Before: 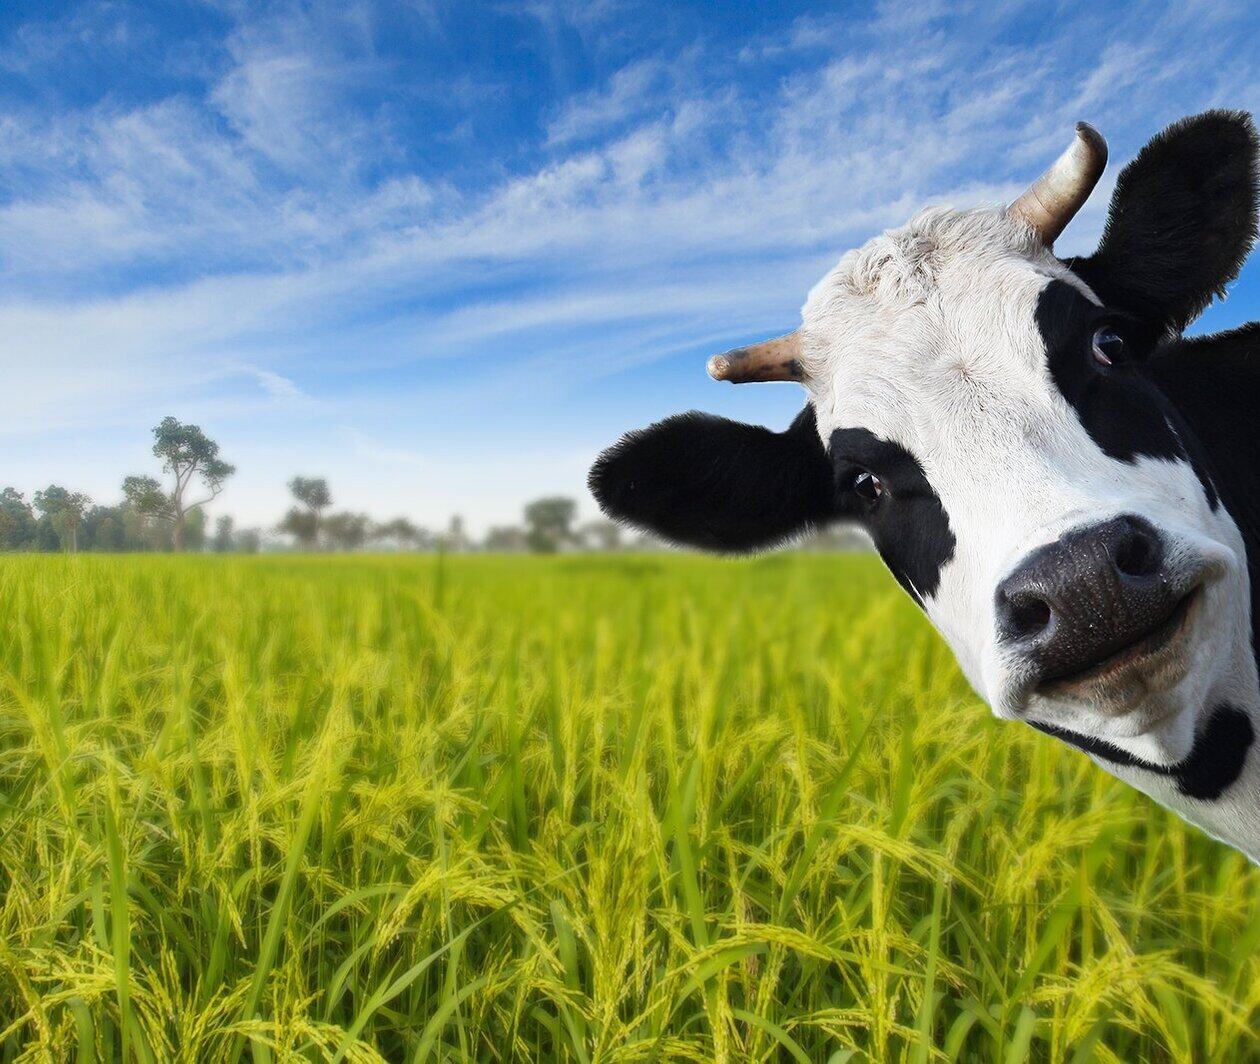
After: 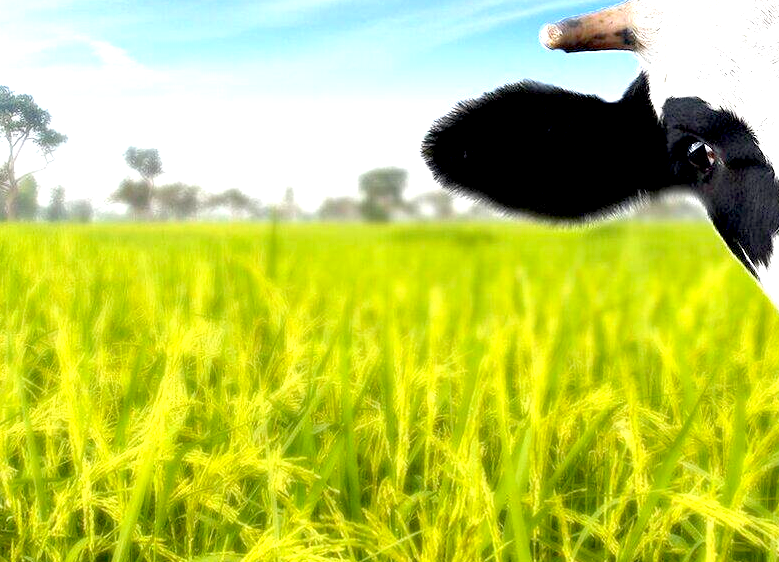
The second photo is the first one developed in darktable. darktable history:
crop: left 13.302%, top 31.12%, right 24.796%, bottom 16.005%
exposure: black level correction 0.01, exposure 1 EV, compensate highlight preservation false
